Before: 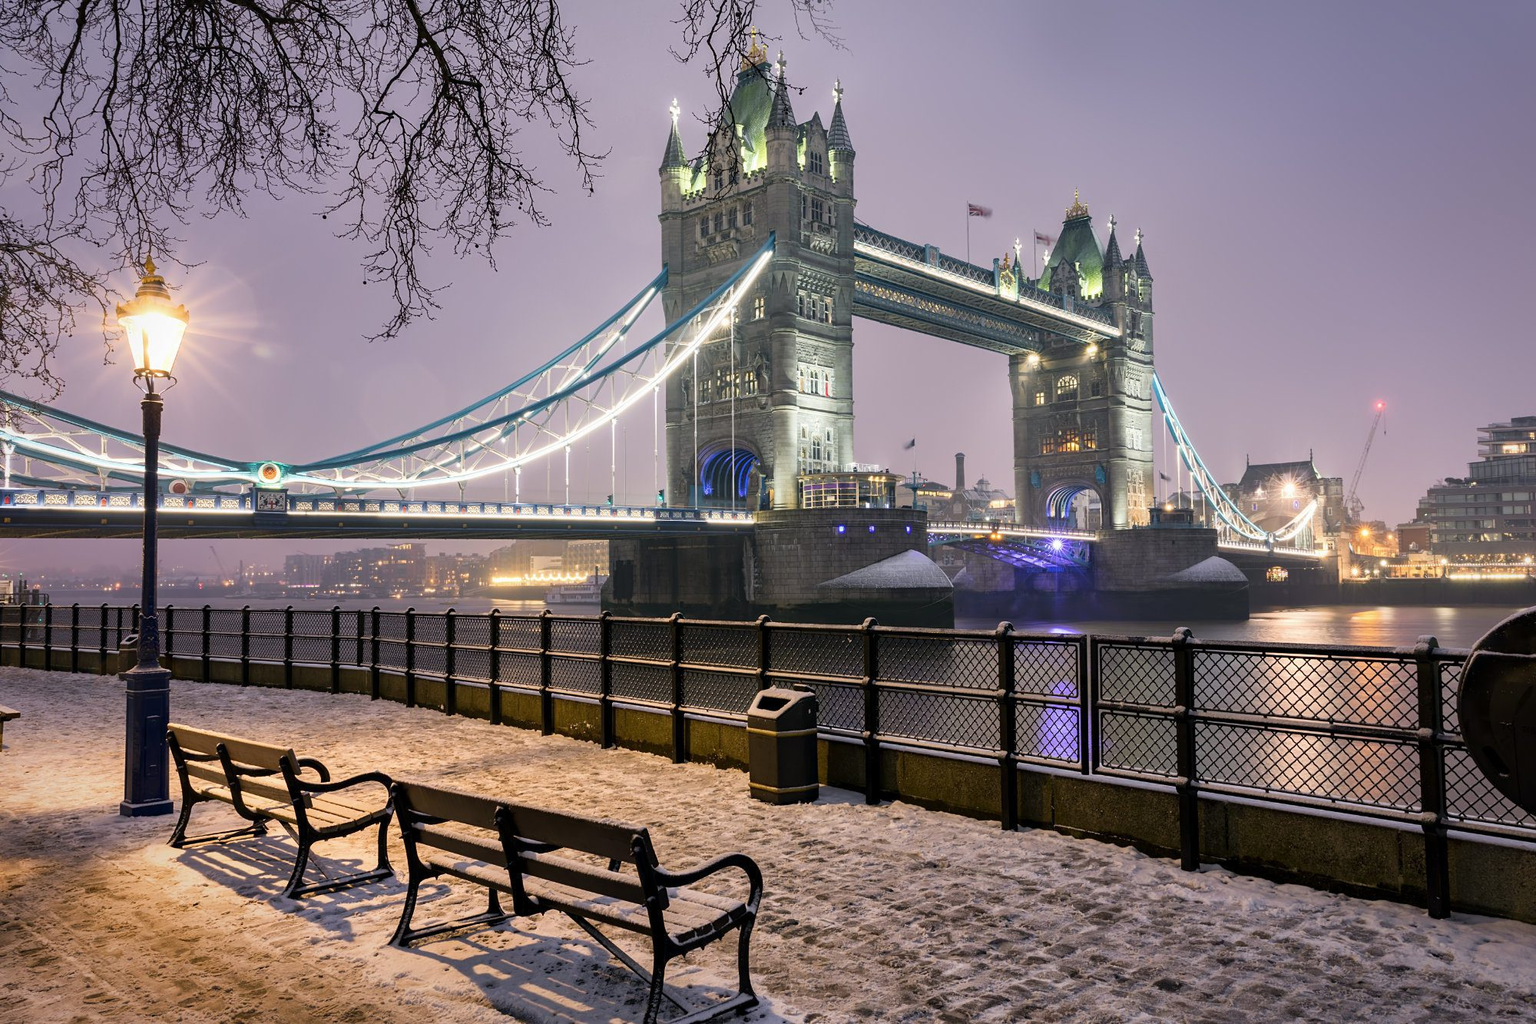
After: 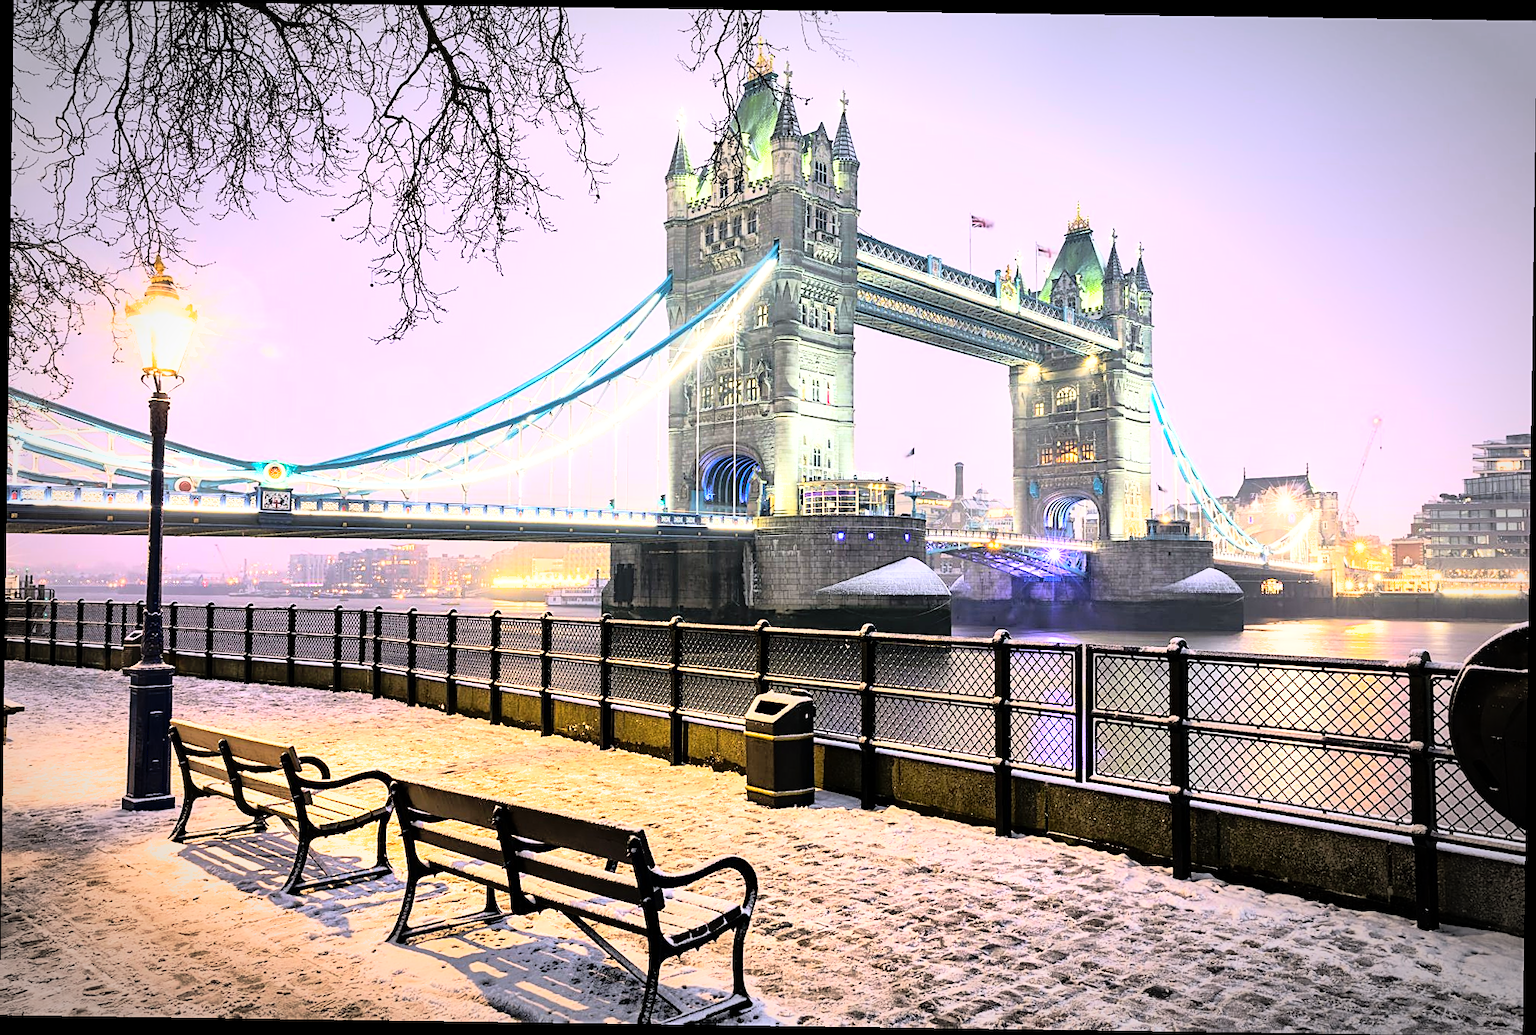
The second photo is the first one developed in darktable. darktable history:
sharpen: on, module defaults
shadows and highlights: on, module defaults
exposure: exposure 0.74 EV, compensate highlight preservation false
rotate and perspective: rotation 0.8°, automatic cropping off
rgb curve: curves: ch0 [(0, 0) (0.21, 0.15) (0.24, 0.21) (0.5, 0.75) (0.75, 0.96) (0.89, 0.99) (1, 1)]; ch1 [(0, 0.02) (0.21, 0.13) (0.25, 0.2) (0.5, 0.67) (0.75, 0.9) (0.89, 0.97) (1, 1)]; ch2 [(0, 0.02) (0.21, 0.13) (0.25, 0.2) (0.5, 0.67) (0.75, 0.9) (0.89, 0.97) (1, 1)], compensate middle gray true
vignetting: fall-off start 79.43%, saturation -0.649, width/height ratio 1.327, unbound false
